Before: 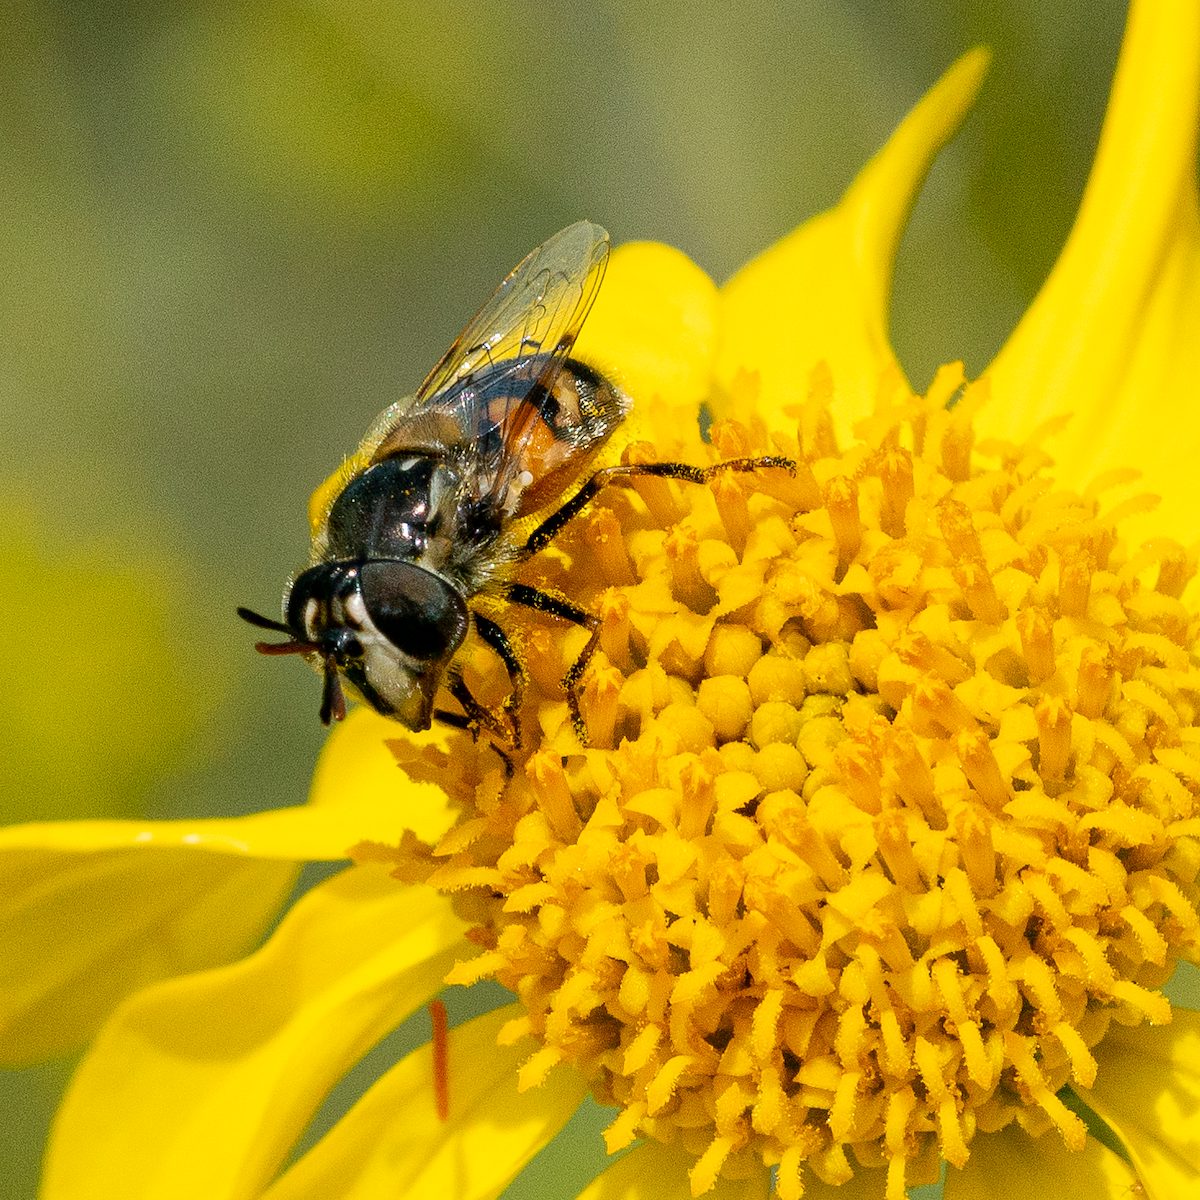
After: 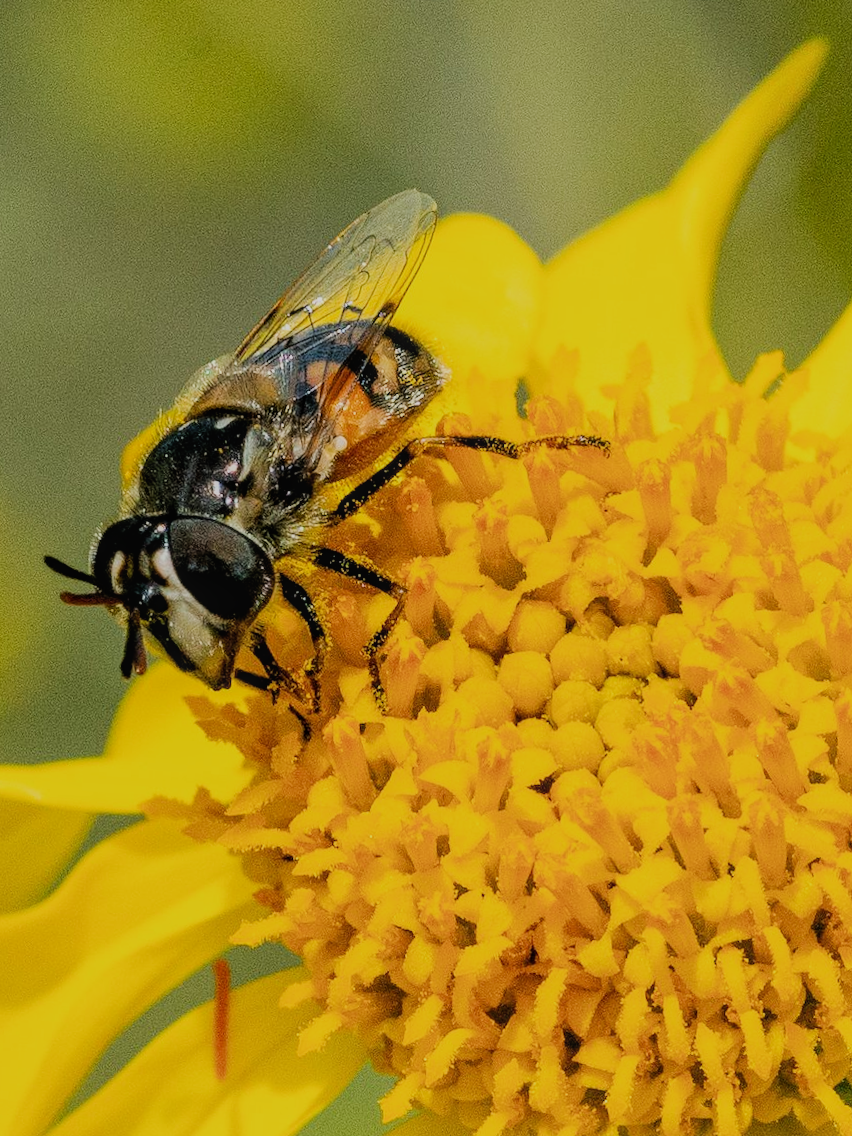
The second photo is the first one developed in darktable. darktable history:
filmic rgb: black relative exposure -9.22 EV, white relative exposure 6.77 EV, hardness 3.07, contrast 1.05
crop and rotate: angle -3.27°, left 14.277%, top 0.028%, right 10.766%, bottom 0.028%
local contrast: detail 110%
